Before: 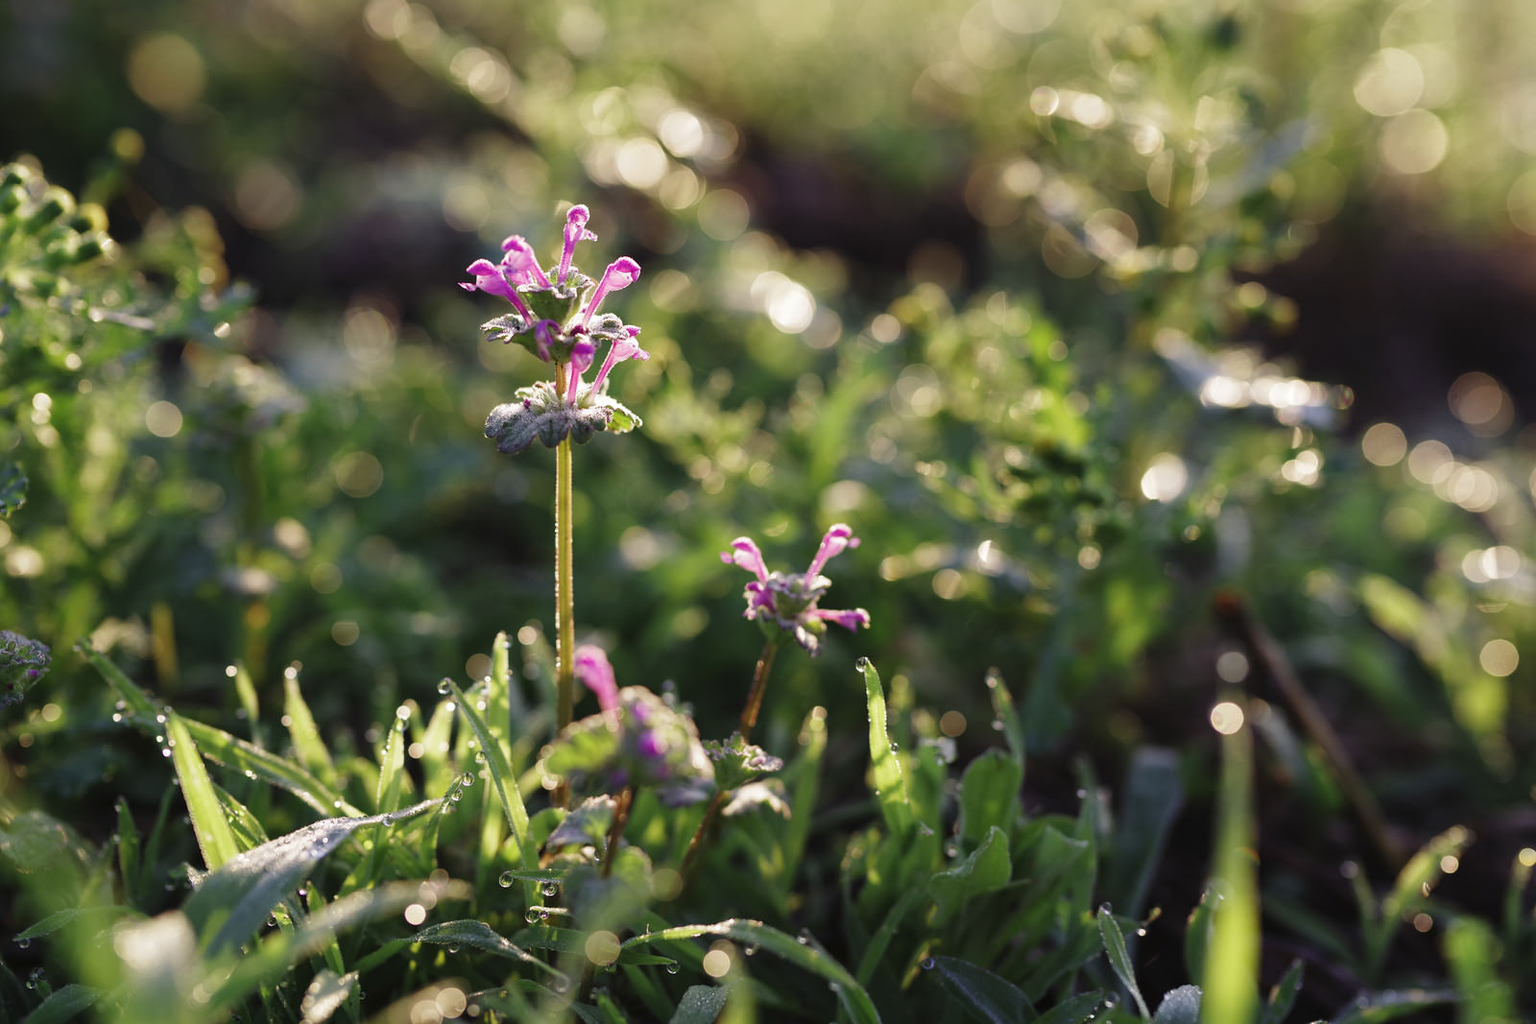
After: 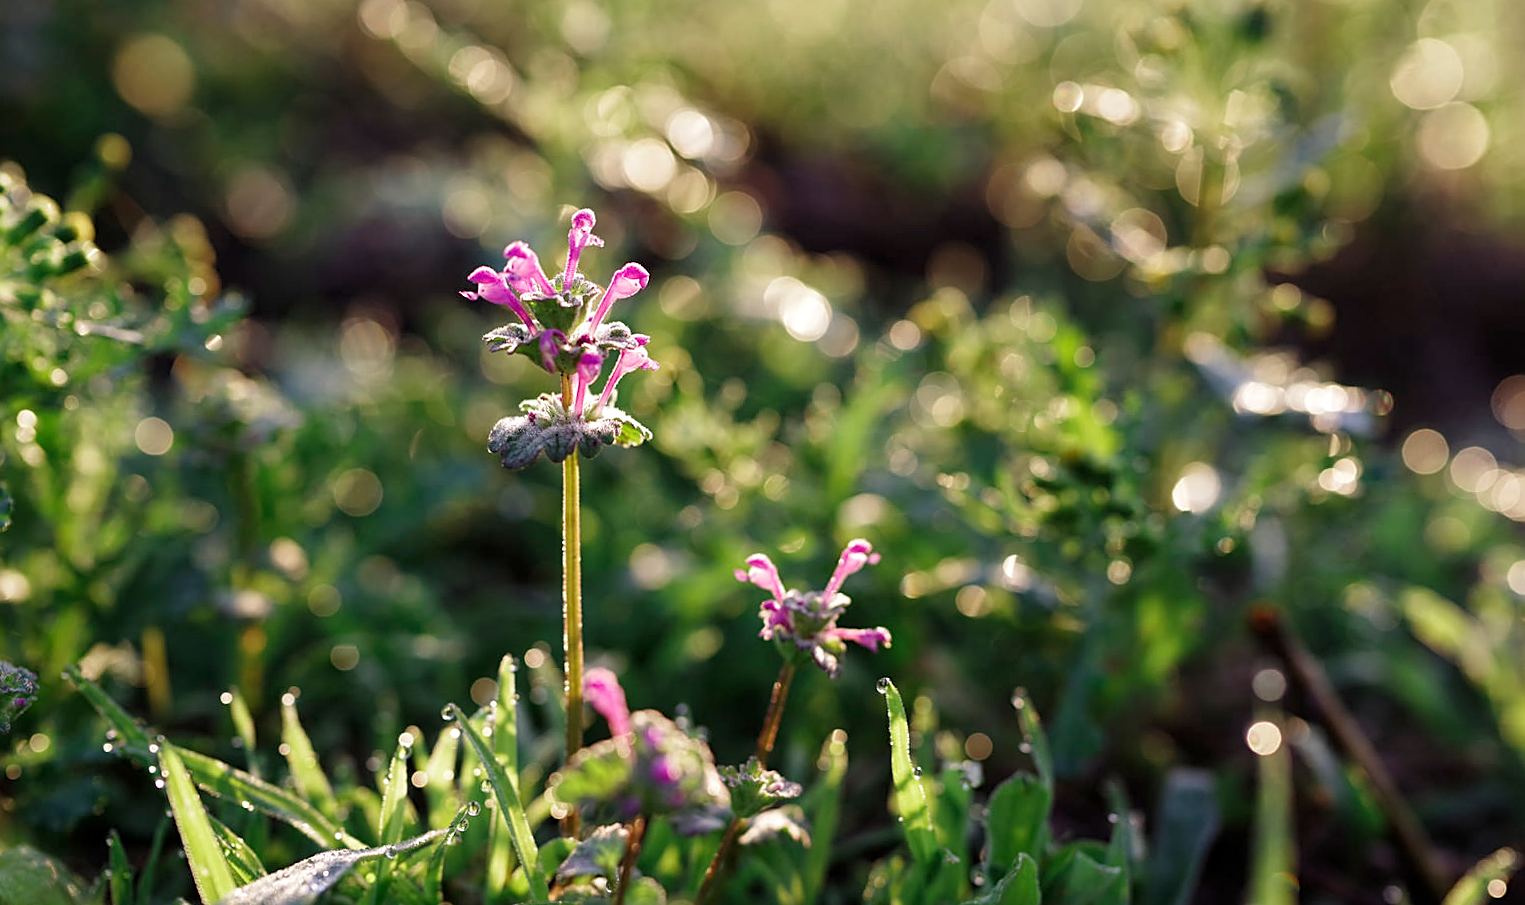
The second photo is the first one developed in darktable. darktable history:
local contrast: highlights 105%, shadows 99%, detail 119%, midtone range 0.2
crop and rotate: angle 0.496°, left 0.377%, right 3.06%, bottom 14.068%
sharpen: on, module defaults
